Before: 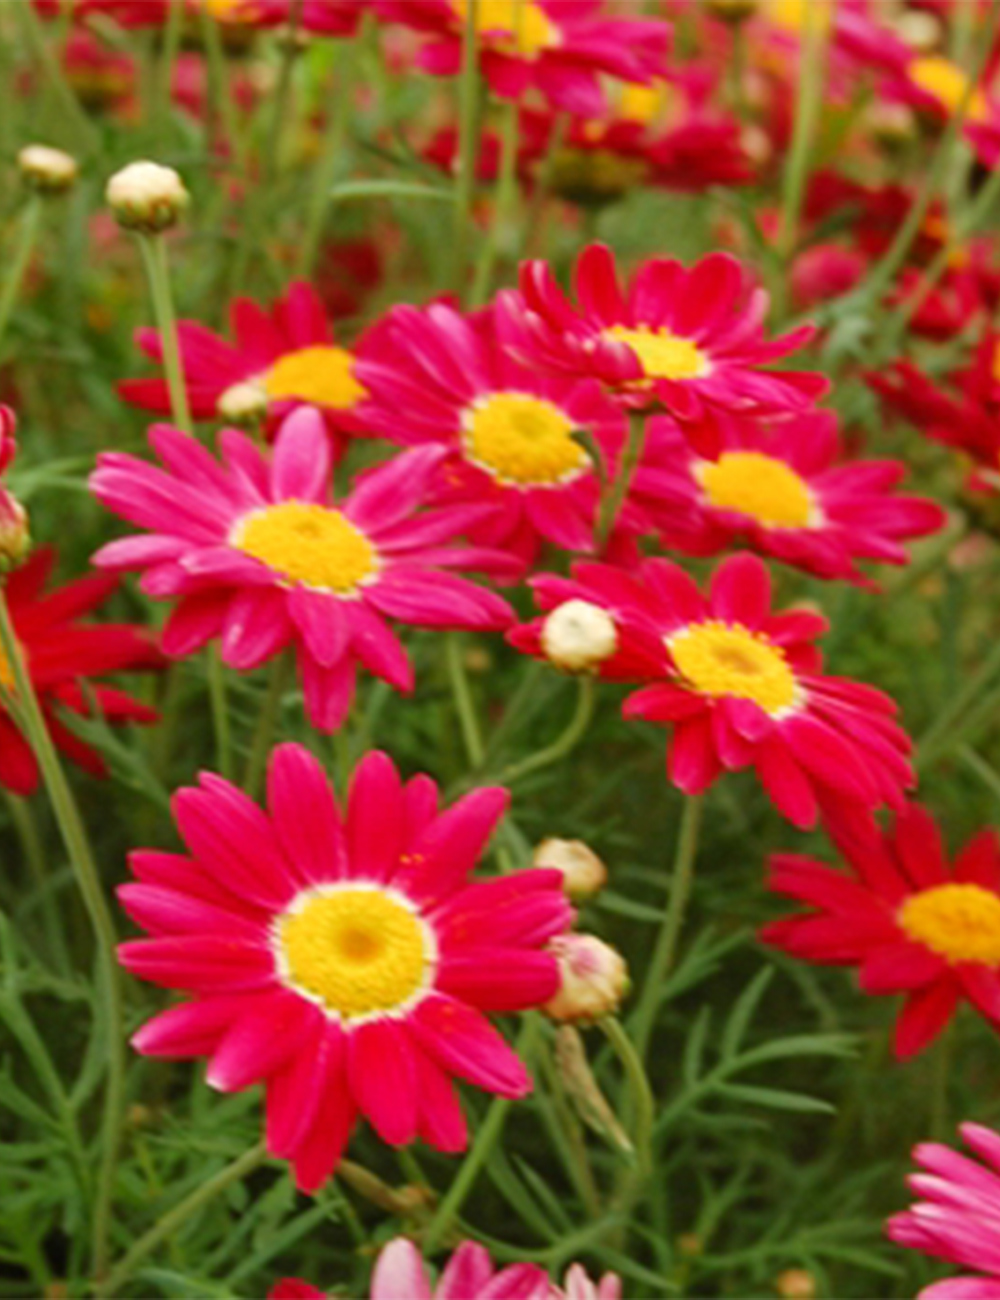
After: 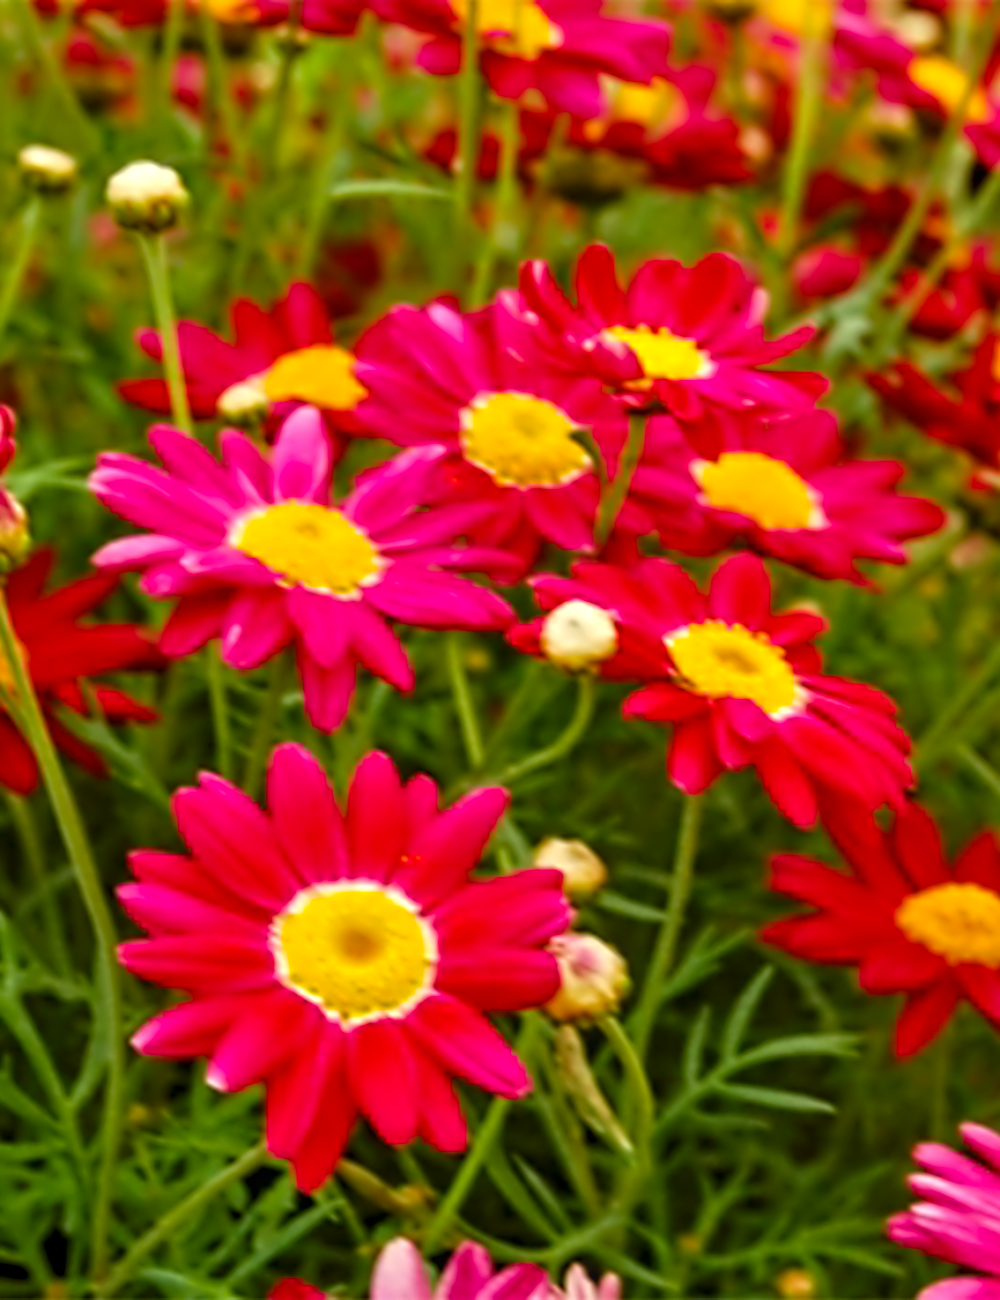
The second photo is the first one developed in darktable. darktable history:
exposure: exposure 0.014 EV, compensate highlight preservation false
tone equalizer: on, module defaults
local contrast: detail 110%
color balance rgb: perceptual saturation grading › global saturation 25%, global vibrance 20%
contrast equalizer: octaves 7, y [[0.5, 0.542, 0.583, 0.625, 0.667, 0.708], [0.5 ×6], [0.5 ×6], [0, 0.033, 0.067, 0.1, 0.133, 0.167], [0, 0.05, 0.1, 0.15, 0.2, 0.25]]
